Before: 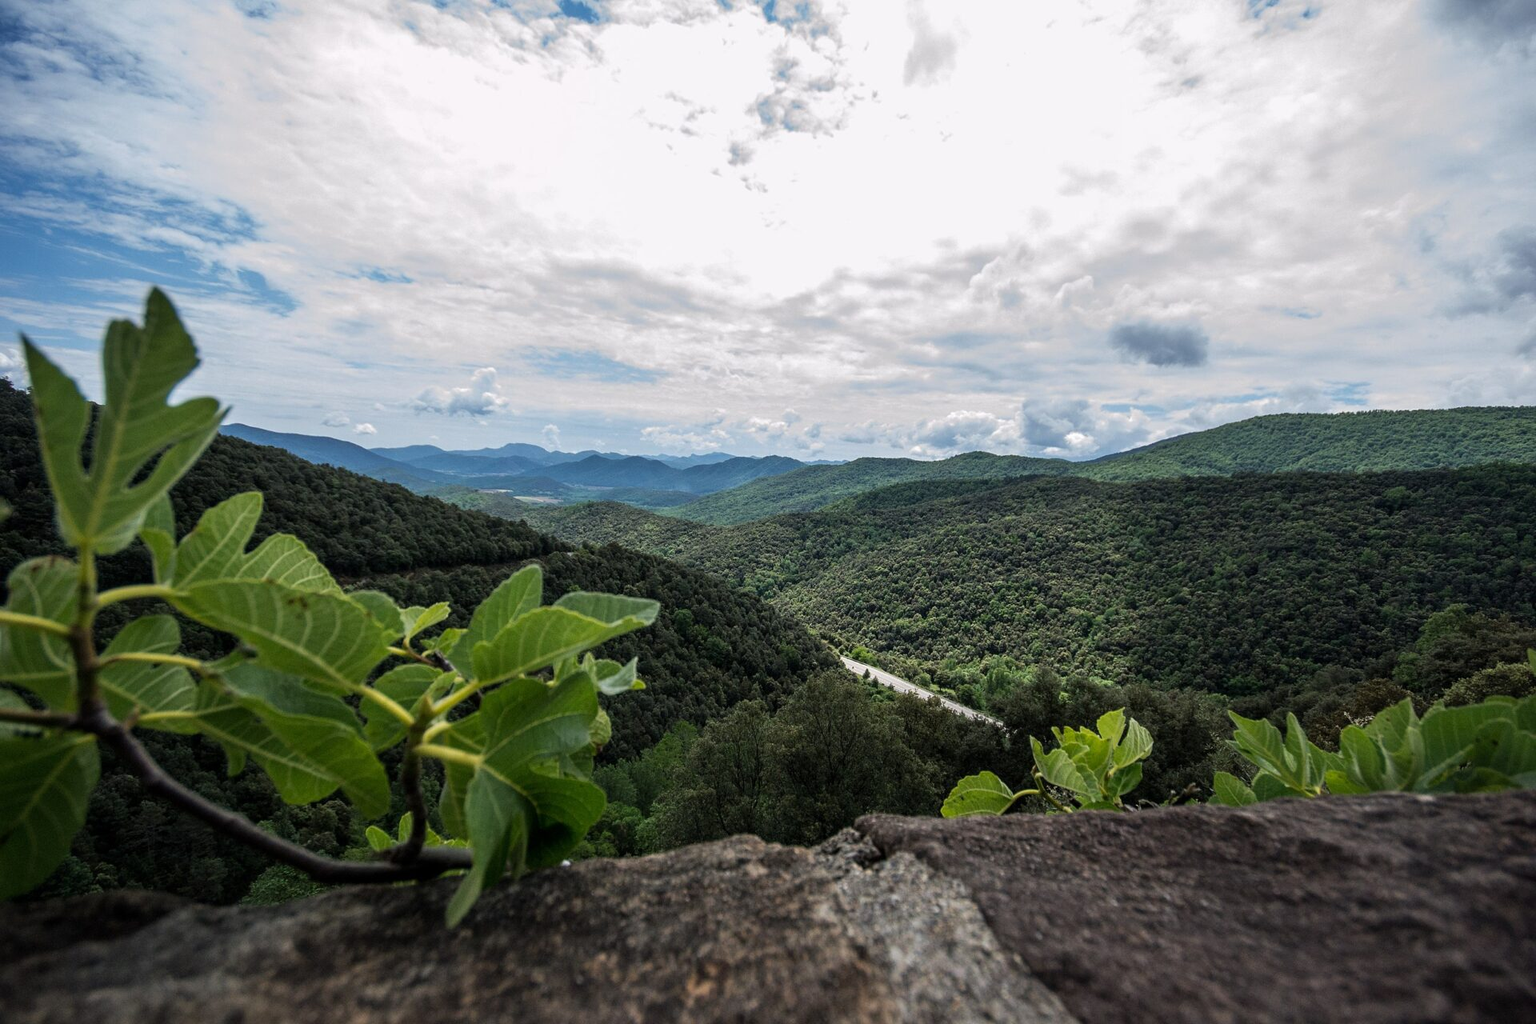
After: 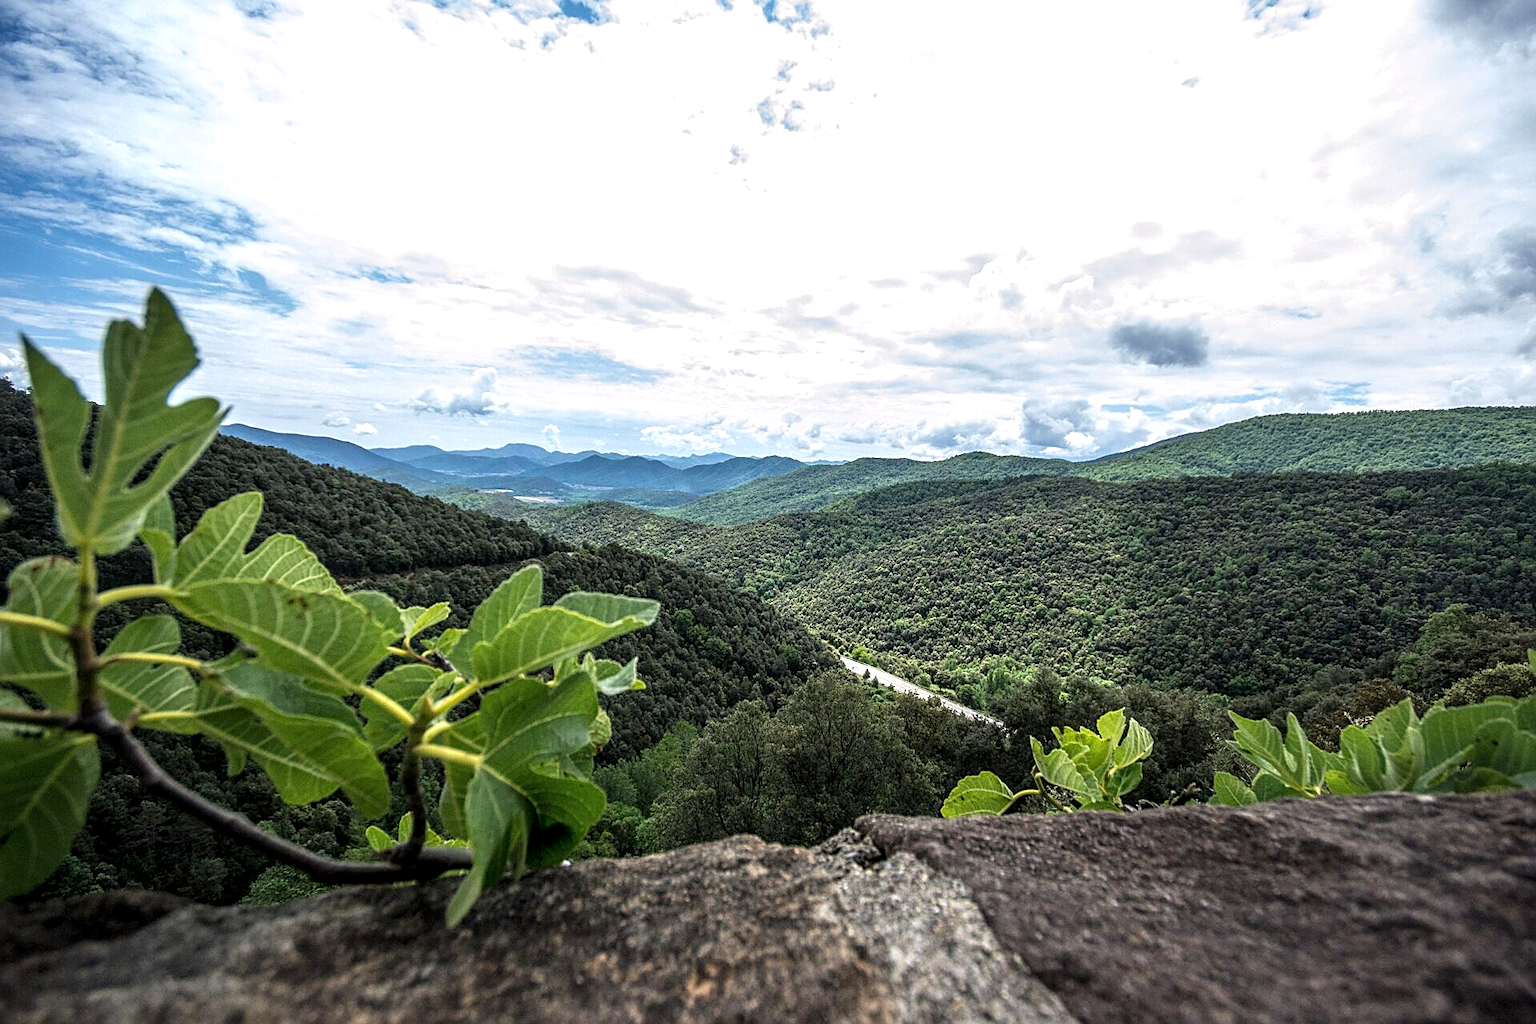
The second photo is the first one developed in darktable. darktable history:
exposure: exposure 0.648 EV, compensate highlight preservation false
sharpen: on, module defaults
local contrast: on, module defaults
